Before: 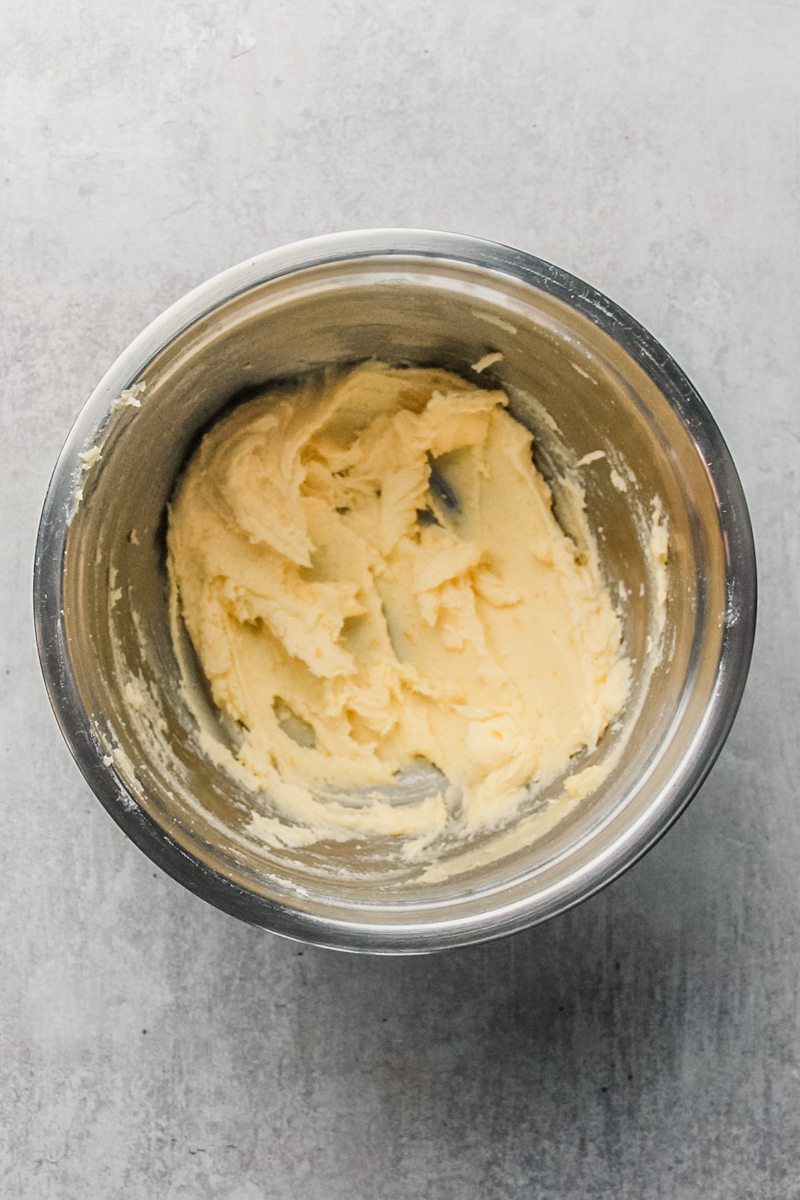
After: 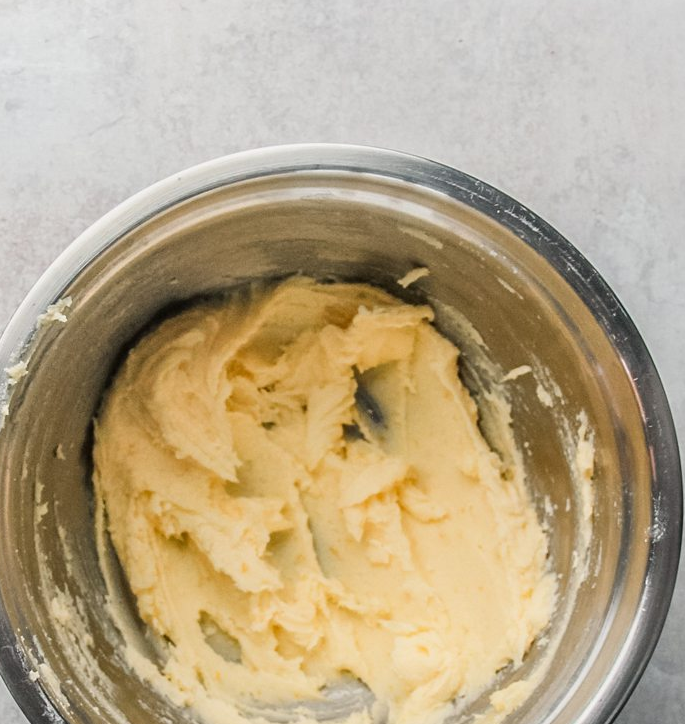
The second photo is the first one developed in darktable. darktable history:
crop and rotate: left 9.333%, top 7.14%, right 4.988%, bottom 32.516%
